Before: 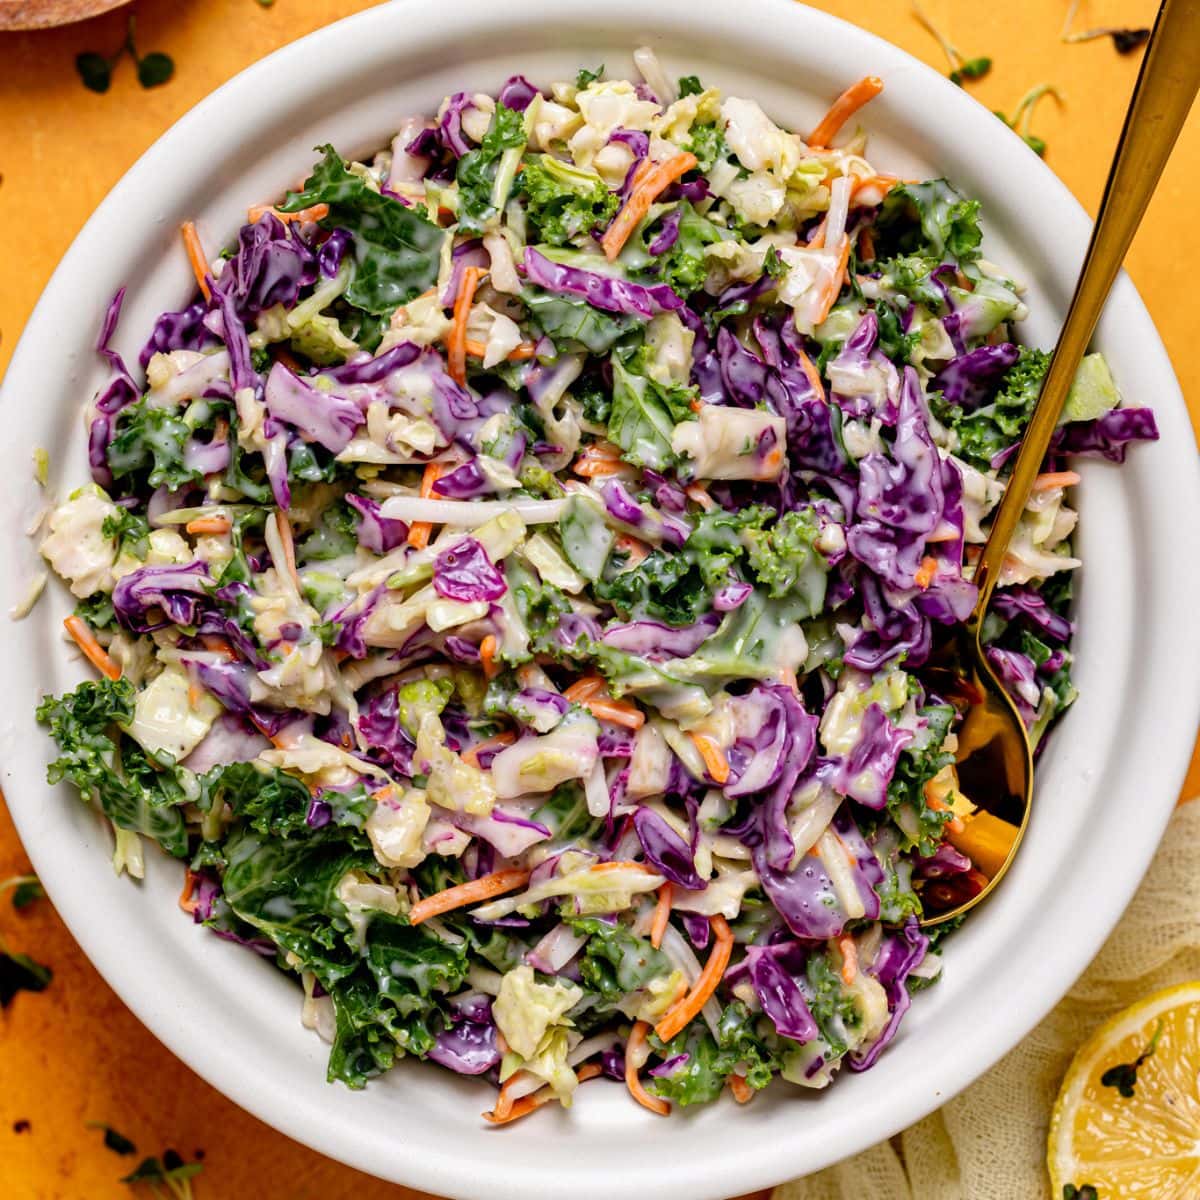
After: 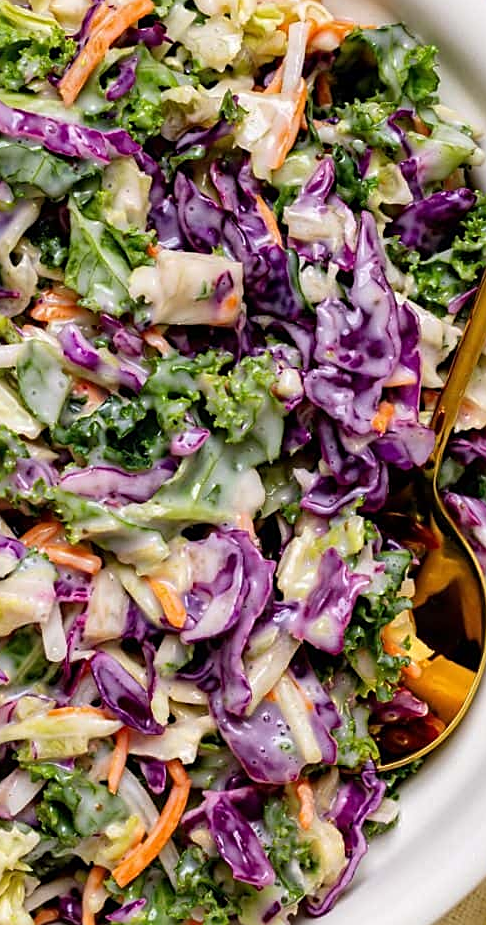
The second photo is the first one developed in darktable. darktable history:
crop: left 45.271%, top 12.987%, right 14.205%, bottom 9.873%
sharpen: on, module defaults
